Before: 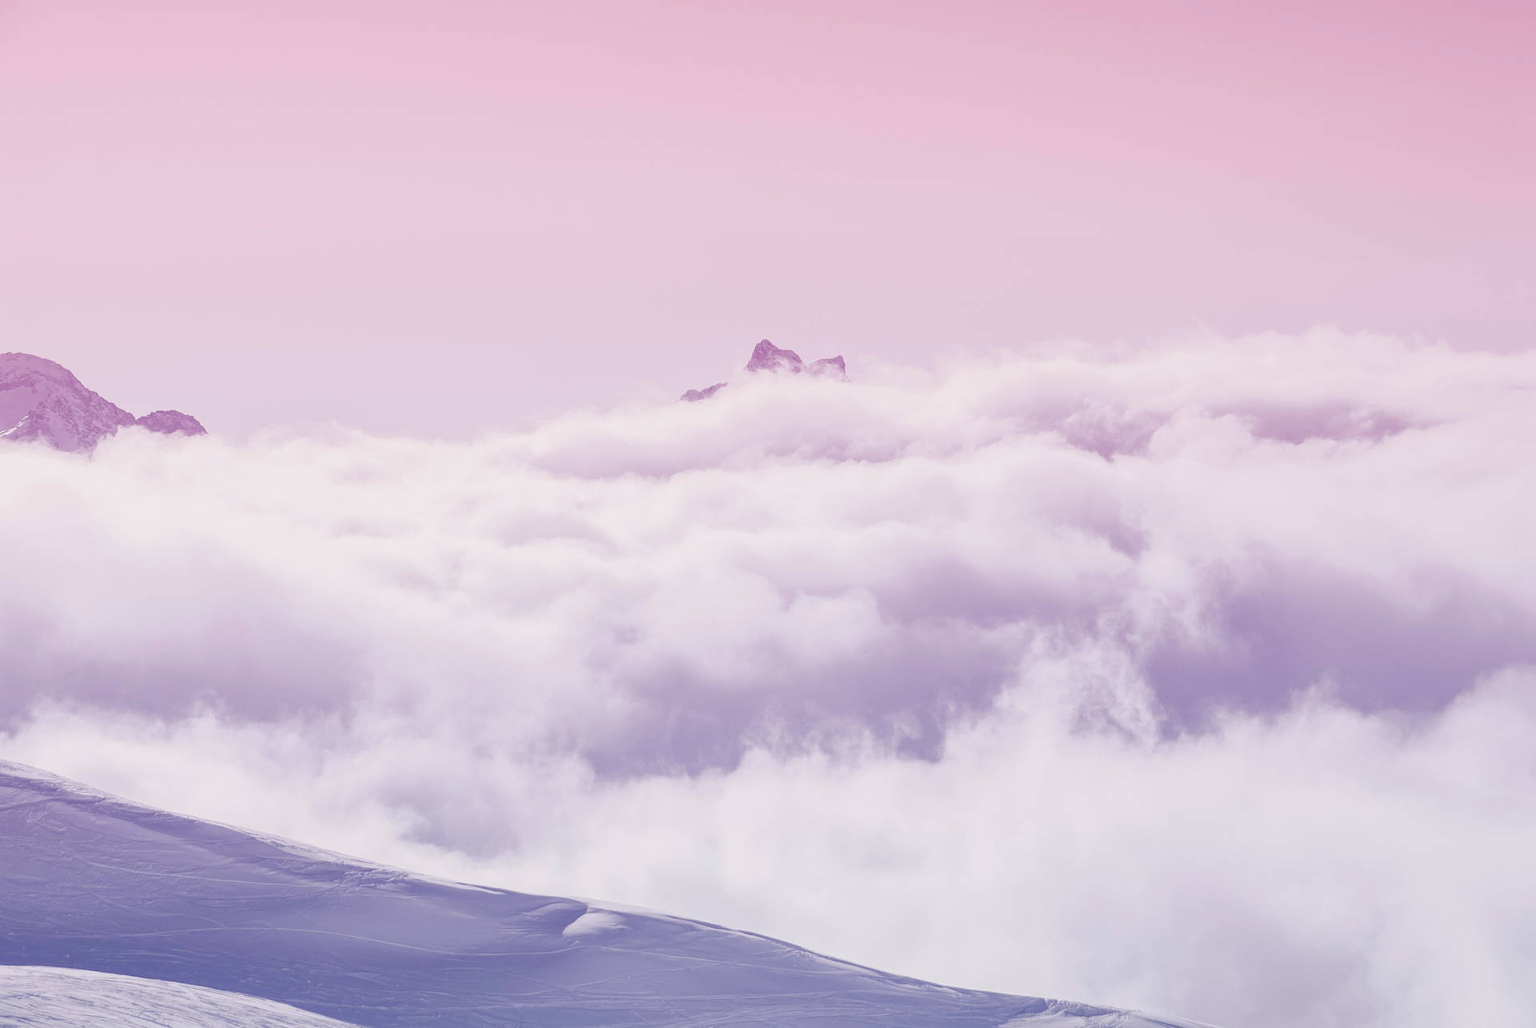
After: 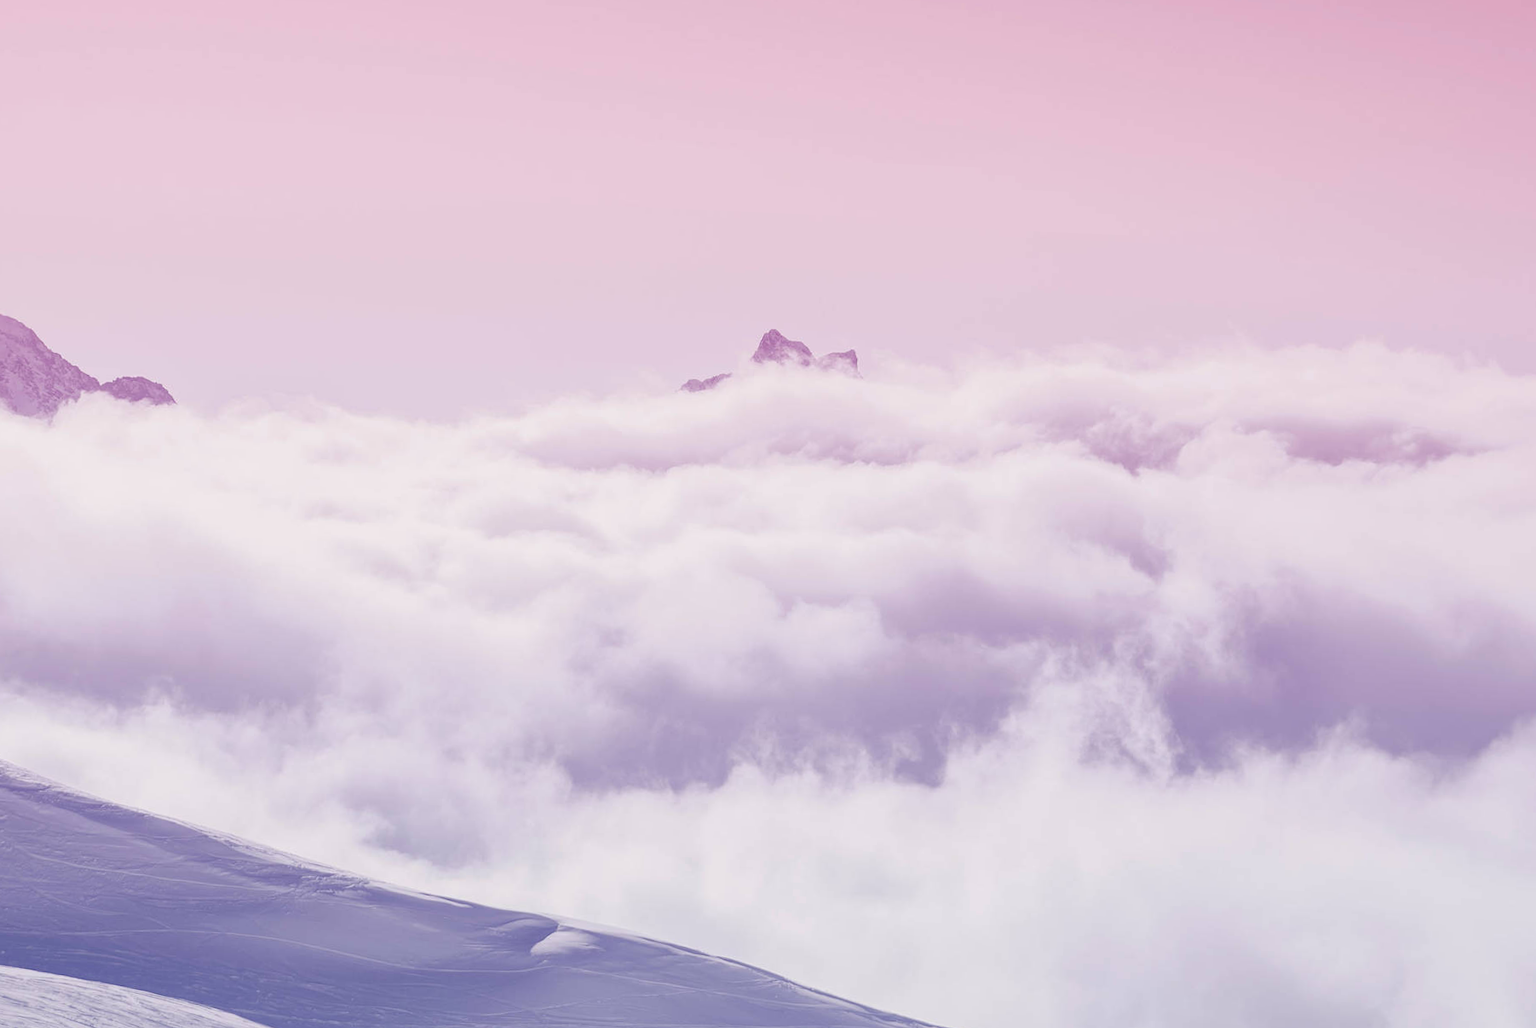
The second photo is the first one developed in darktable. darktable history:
crop and rotate: angle -2.51°
